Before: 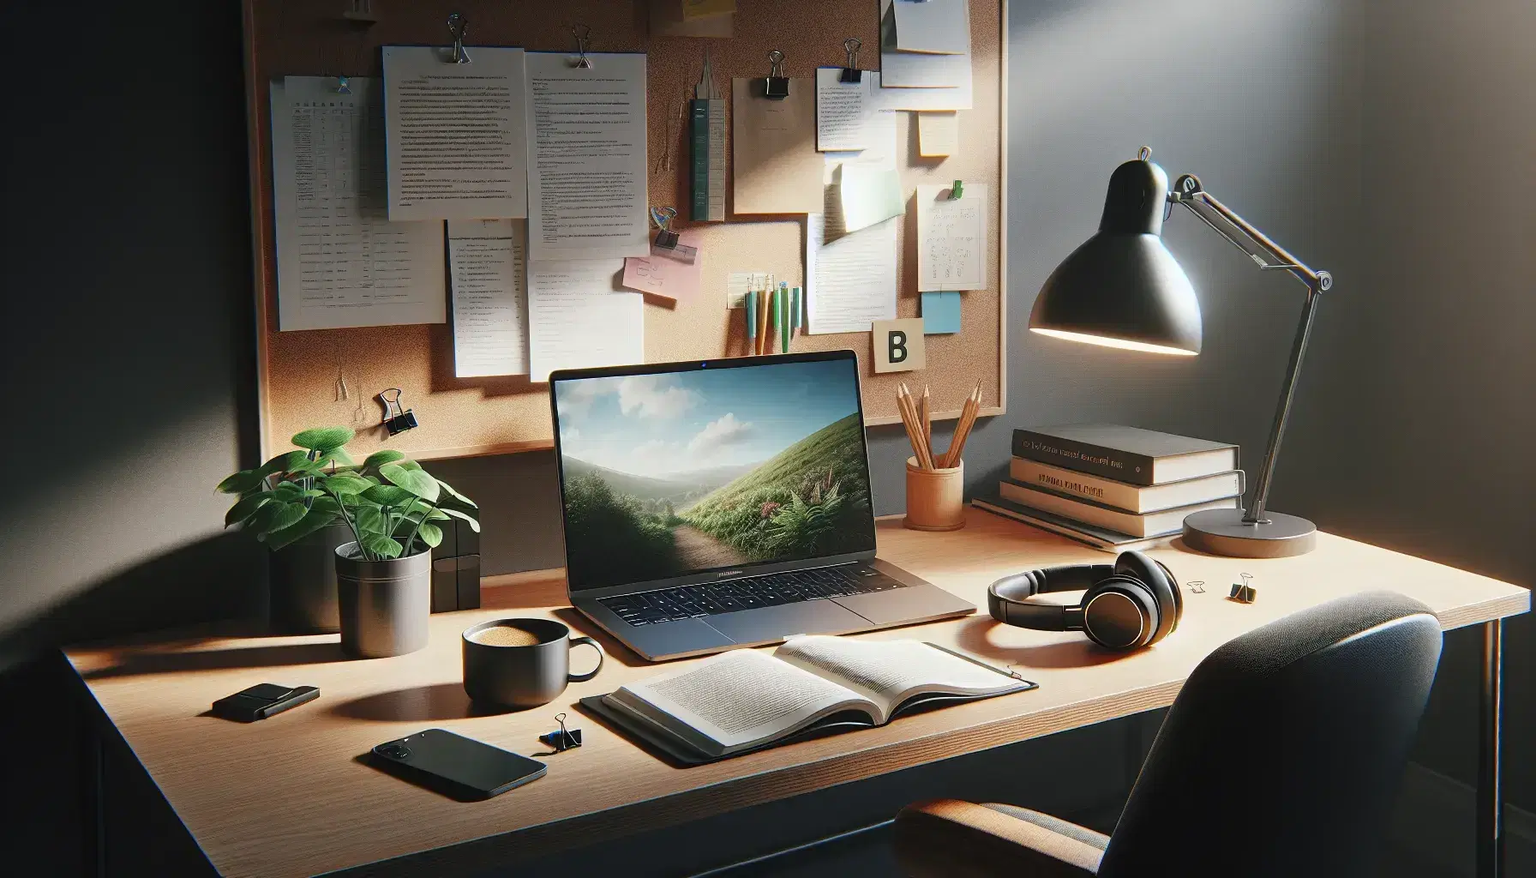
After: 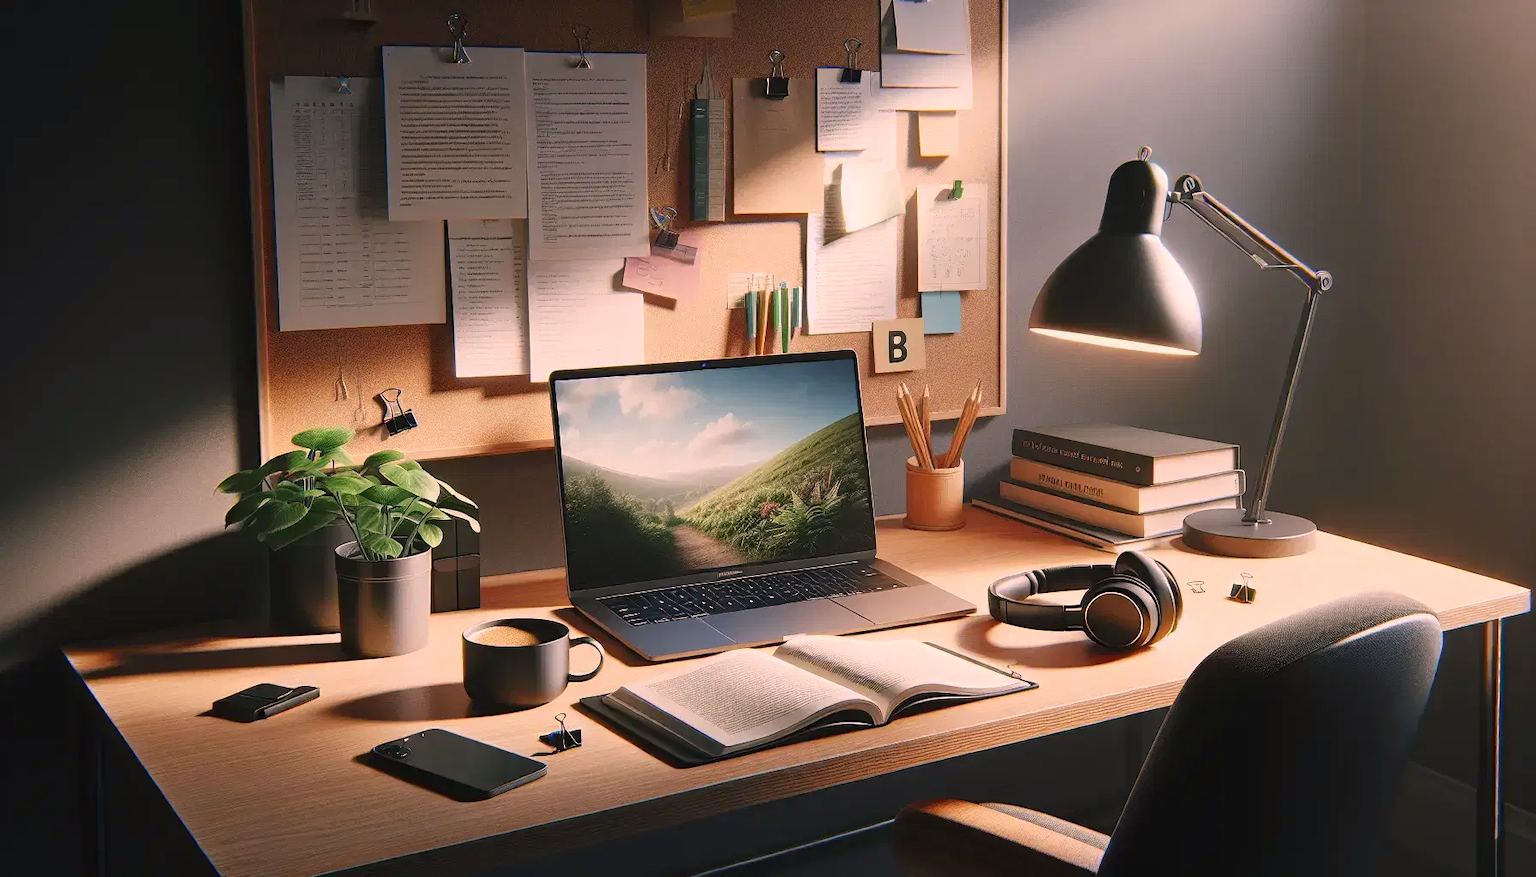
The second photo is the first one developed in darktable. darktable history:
color correction: highlights a* 12.93, highlights b* 5.6
color balance rgb: highlights gain › chroma 1.347%, highlights gain › hue 56.91°, perceptual saturation grading › global saturation 0.242%, global vibrance 14.18%
